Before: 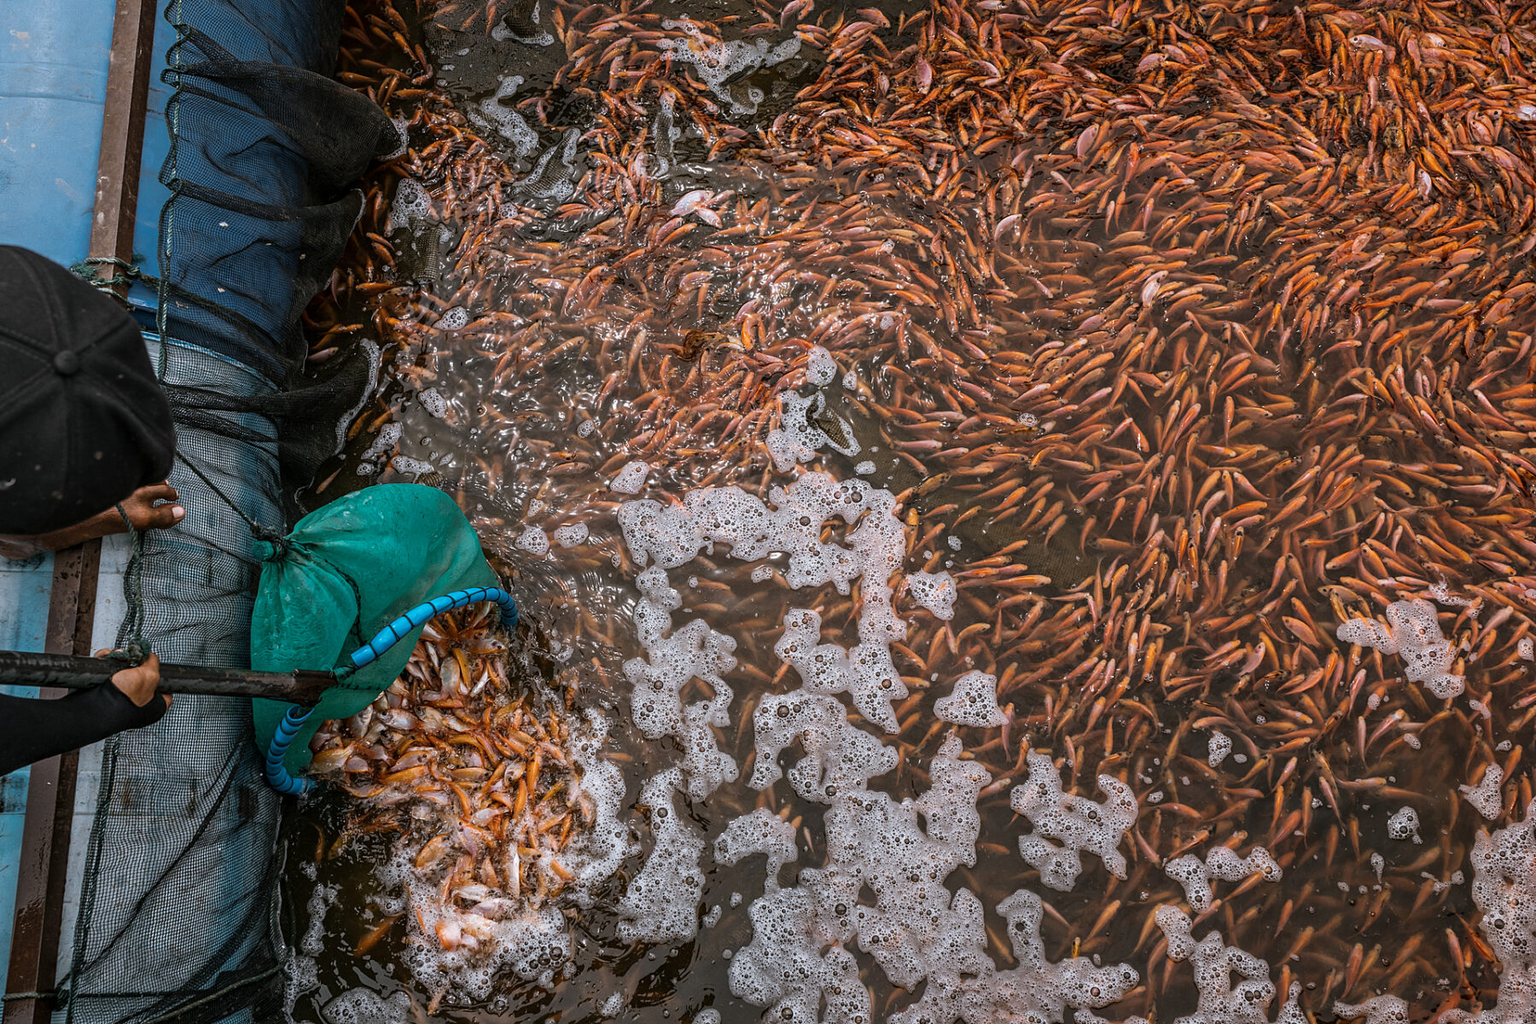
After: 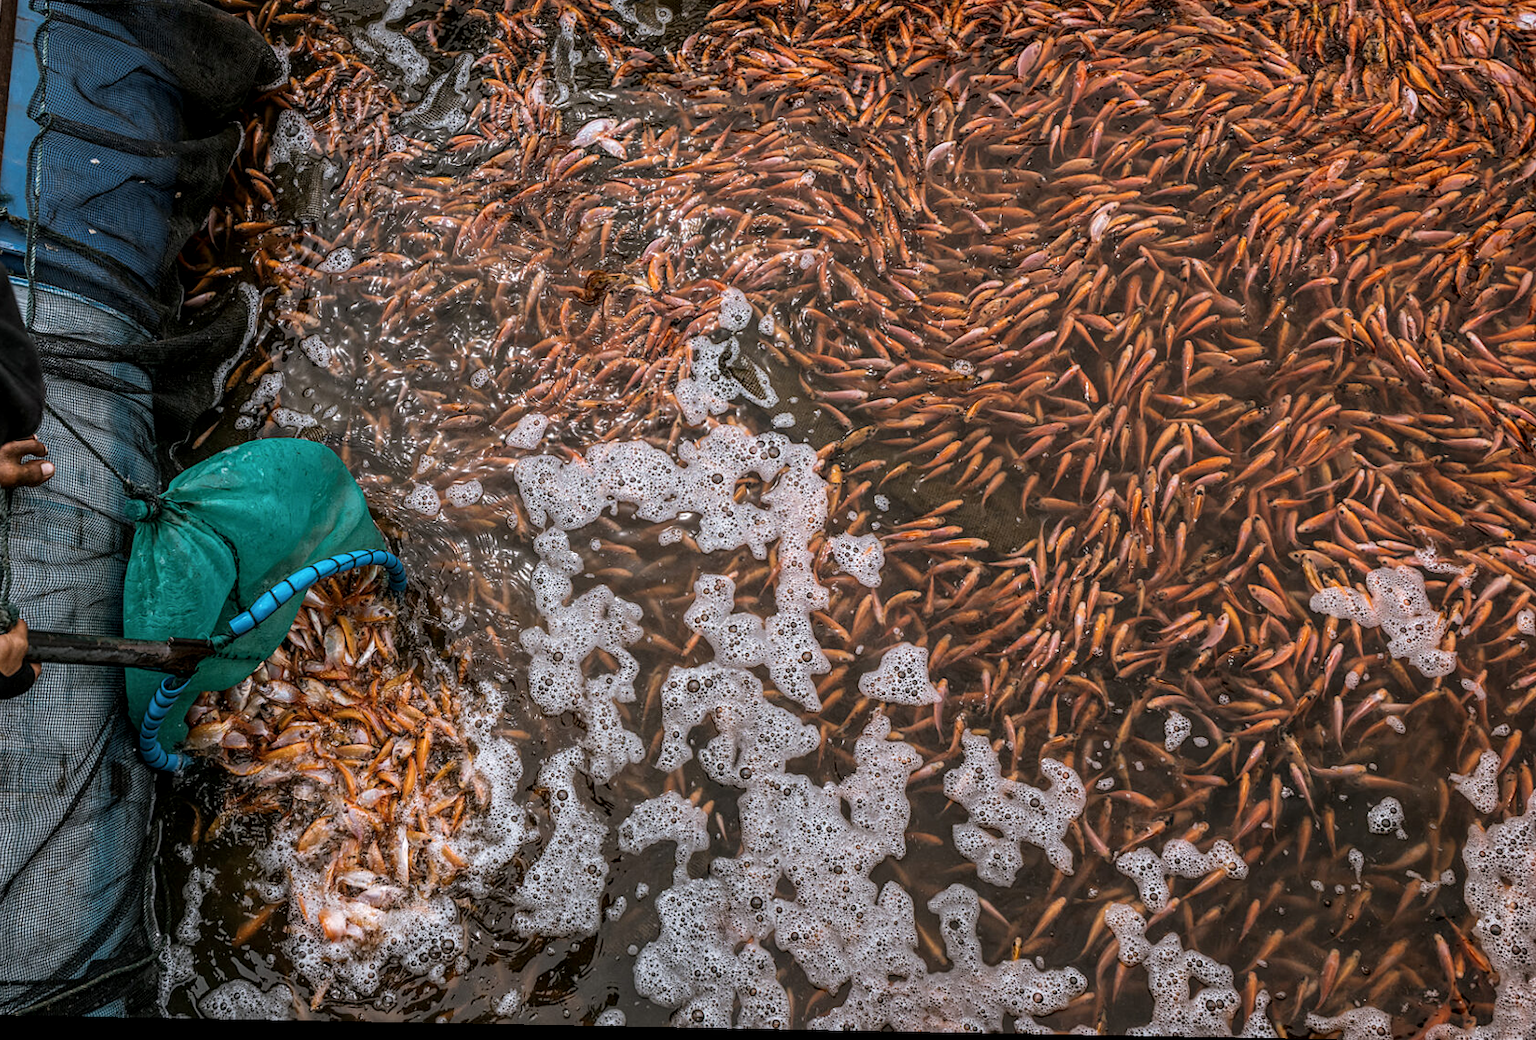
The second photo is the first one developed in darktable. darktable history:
crop and rotate: left 8.262%, top 9.226%
rotate and perspective: lens shift (horizontal) -0.055, automatic cropping off
local contrast: on, module defaults
